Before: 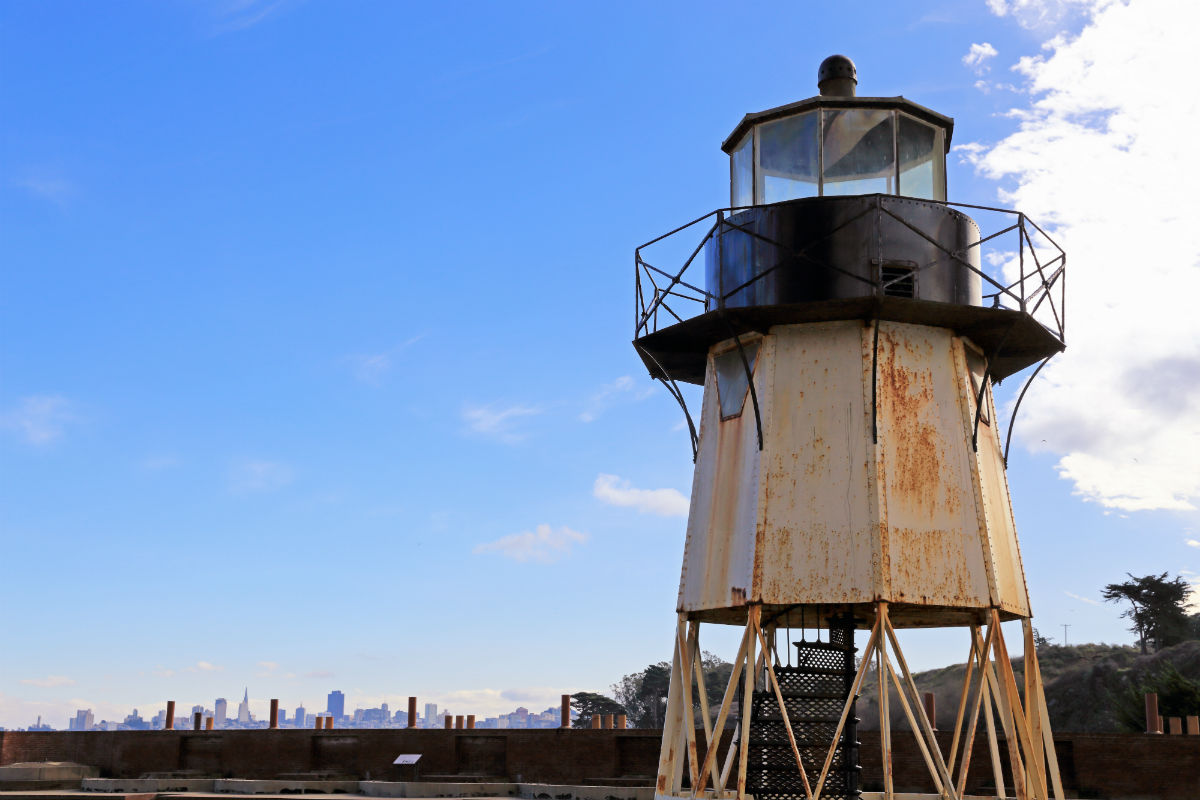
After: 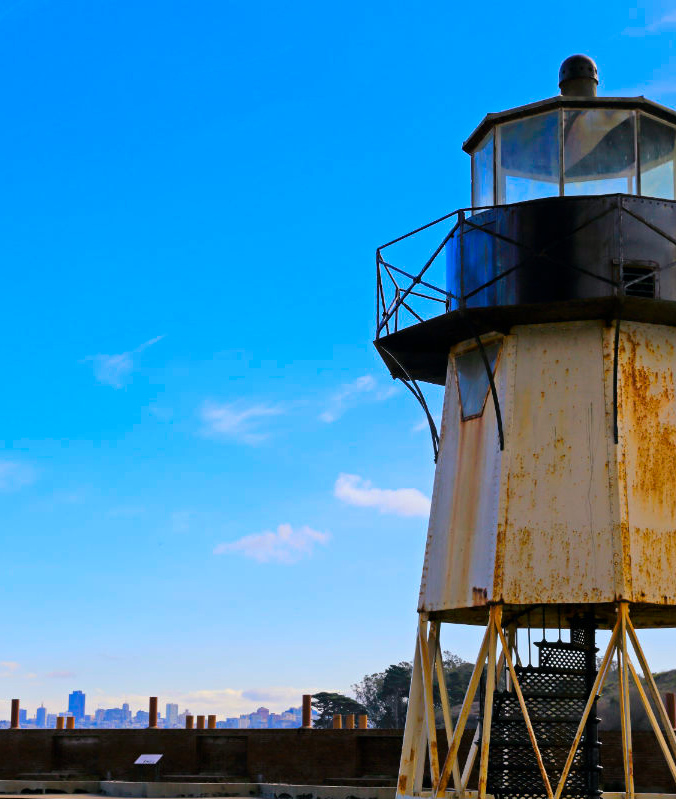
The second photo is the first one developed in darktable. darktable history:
crop: left 21.598%, right 22.034%, bottom 0.014%
color balance rgb: power › luminance -7.836%, power › chroma 1.121%, power › hue 218.05°, highlights gain › chroma 0.217%, highlights gain › hue 331.38°, linear chroma grading › global chroma 25.261%, perceptual saturation grading › global saturation 0.589%, global vibrance 50.22%
